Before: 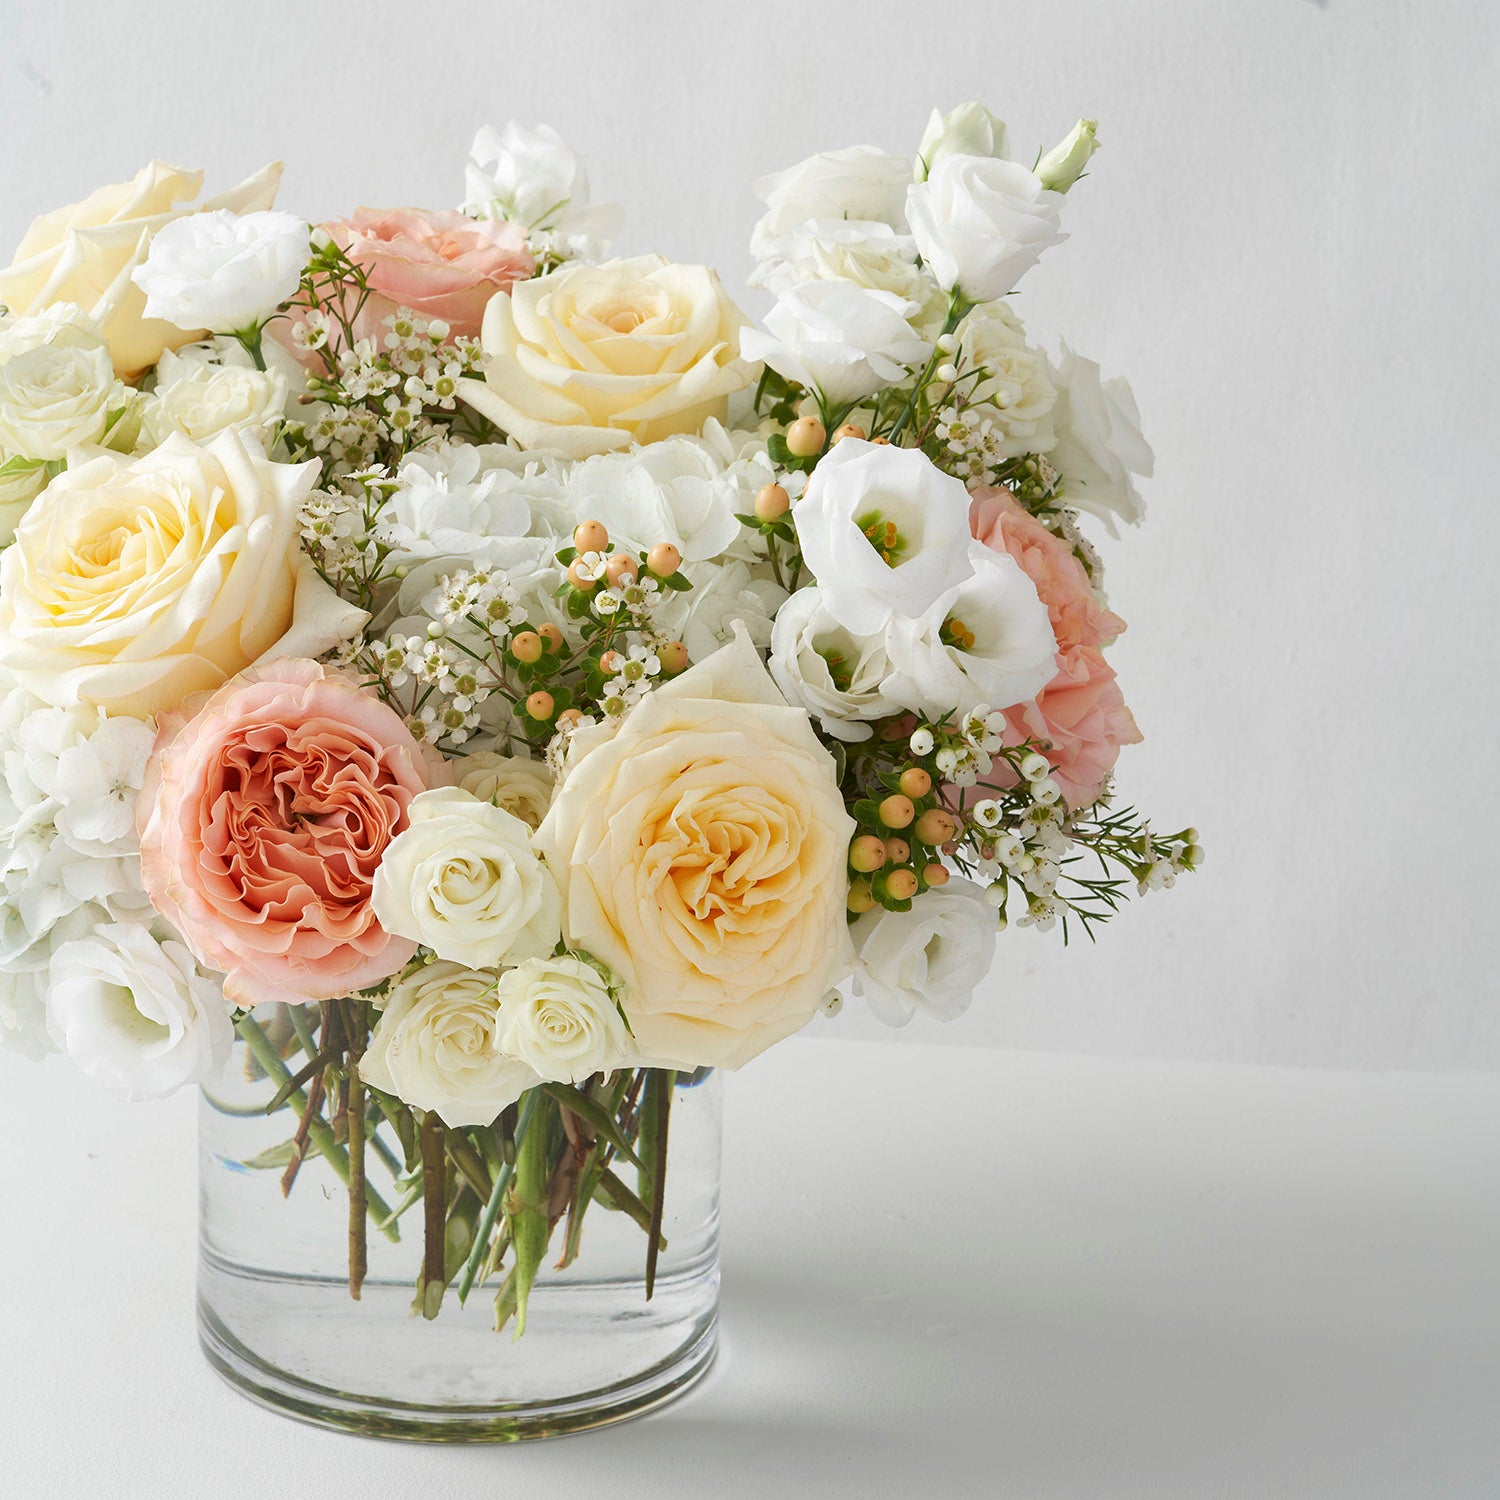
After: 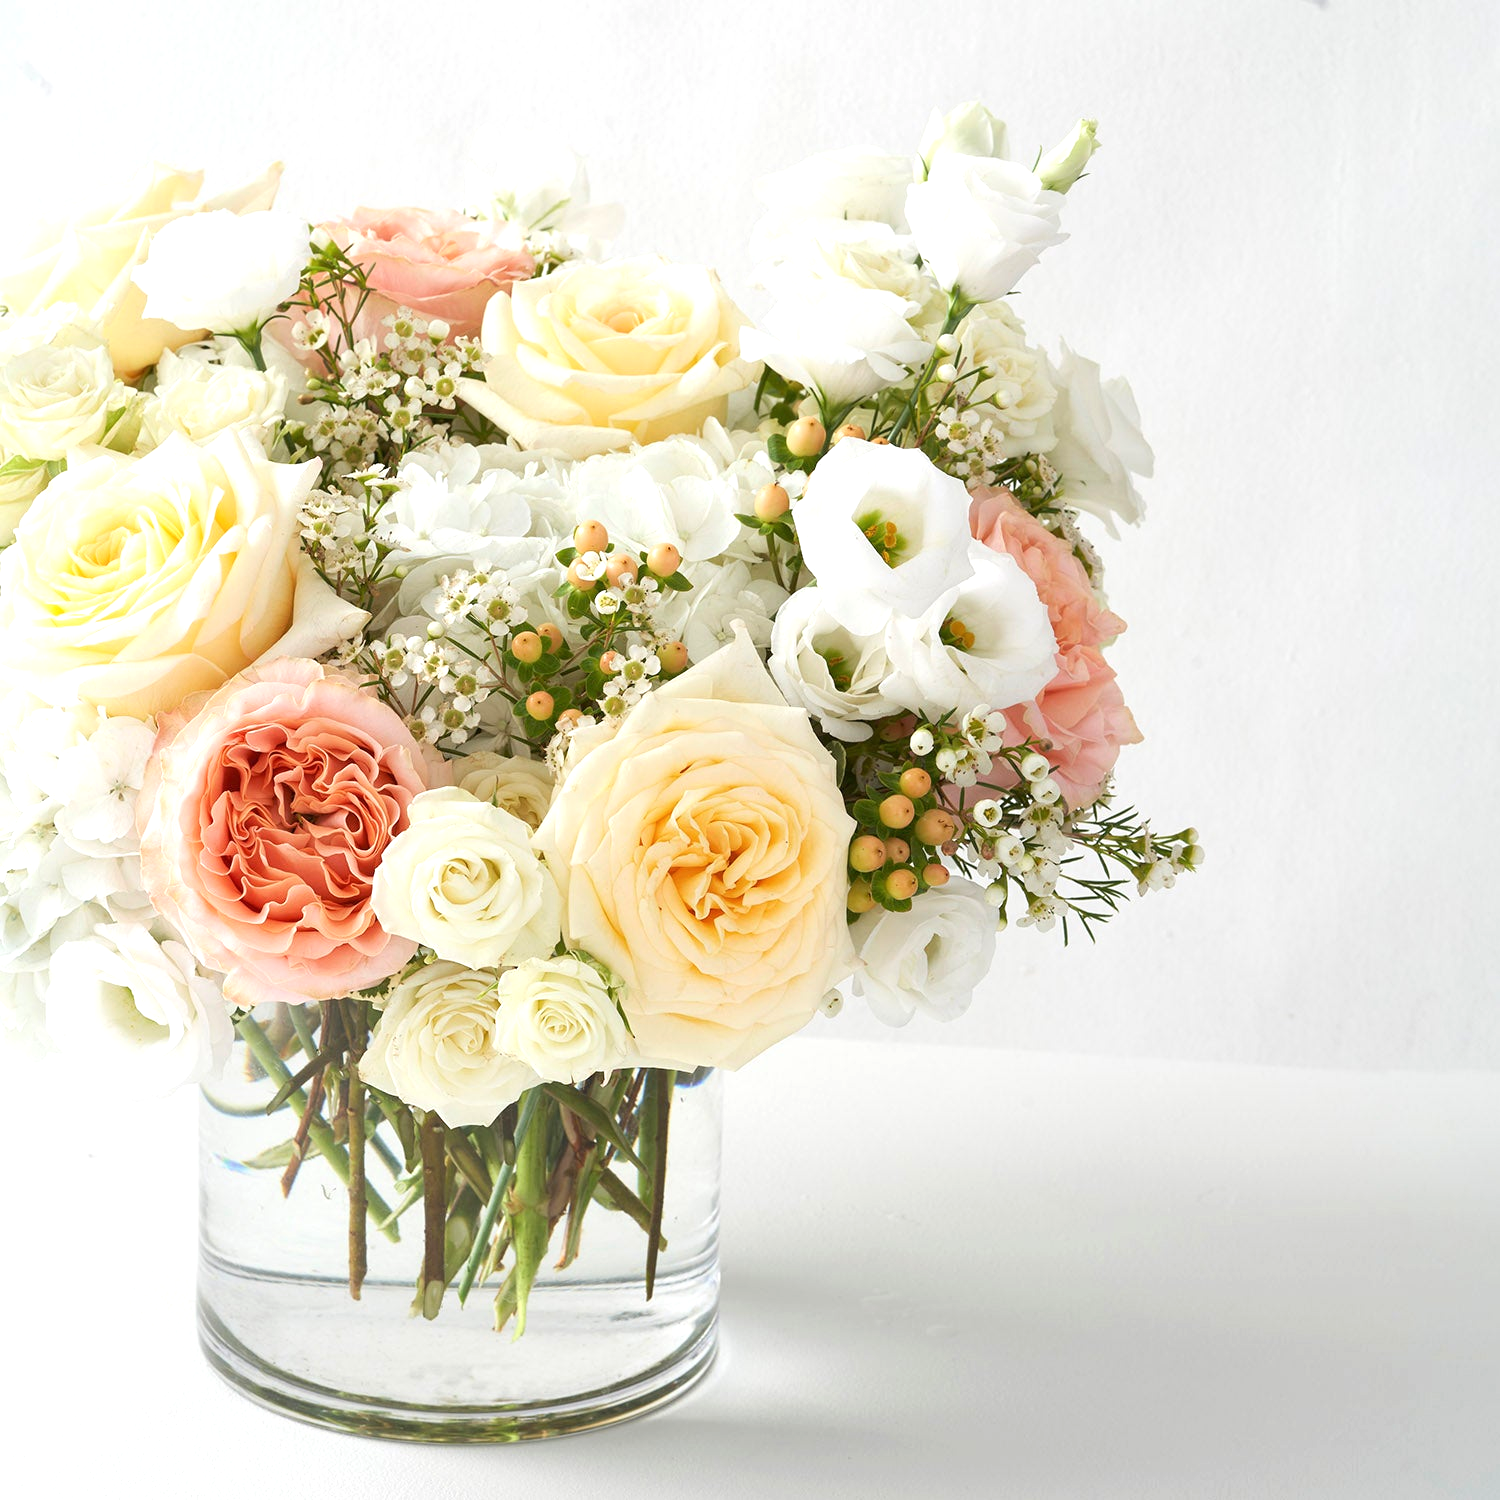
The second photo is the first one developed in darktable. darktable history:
tone curve: curves: ch0 [(0, 0) (0.003, 0.003) (0.011, 0.011) (0.025, 0.025) (0.044, 0.045) (0.069, 0.07) (0.1, 0.101) (0.136, 0.138) (0.177, 0.18) (0.224, 0.228) (0.277, 0.281) (0.335, 0.34) (0.399, 0.405) (0.468, 0.475) (0.543, 0.551) (0.623, 0.633) (0.709, 0.72) (0.801, 0.813) (0.898, 0.907) (1, 1)], color space Lab, independent channels, preserve colors none
exposure: exposure 0.492 EV, compensate highlight preservation false
